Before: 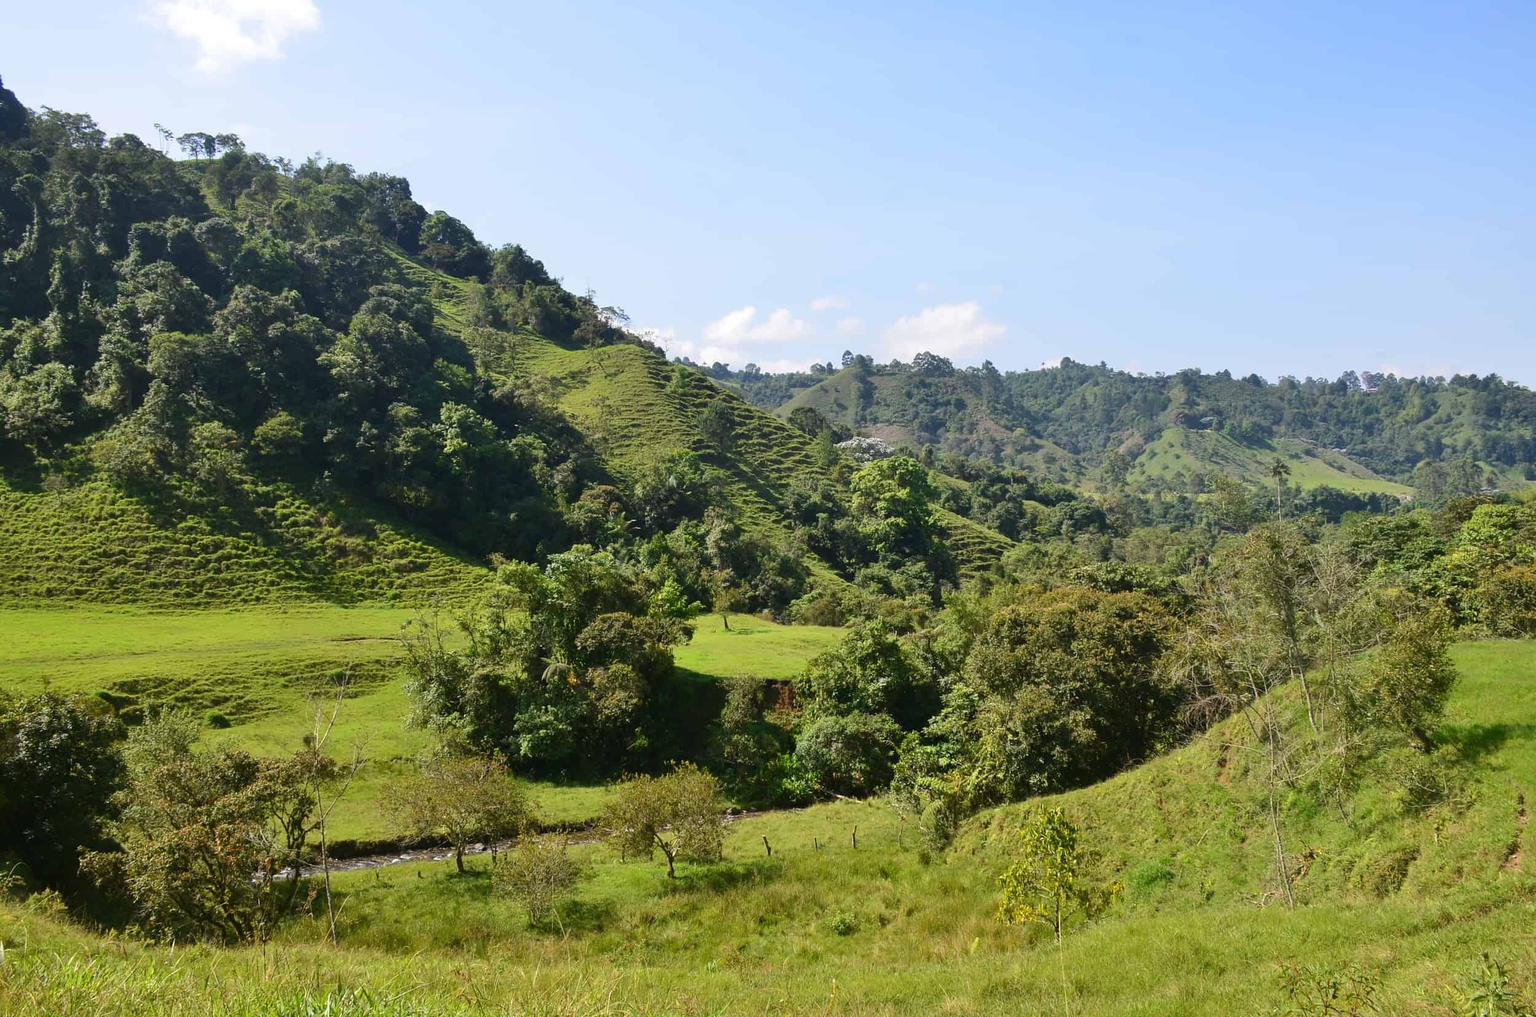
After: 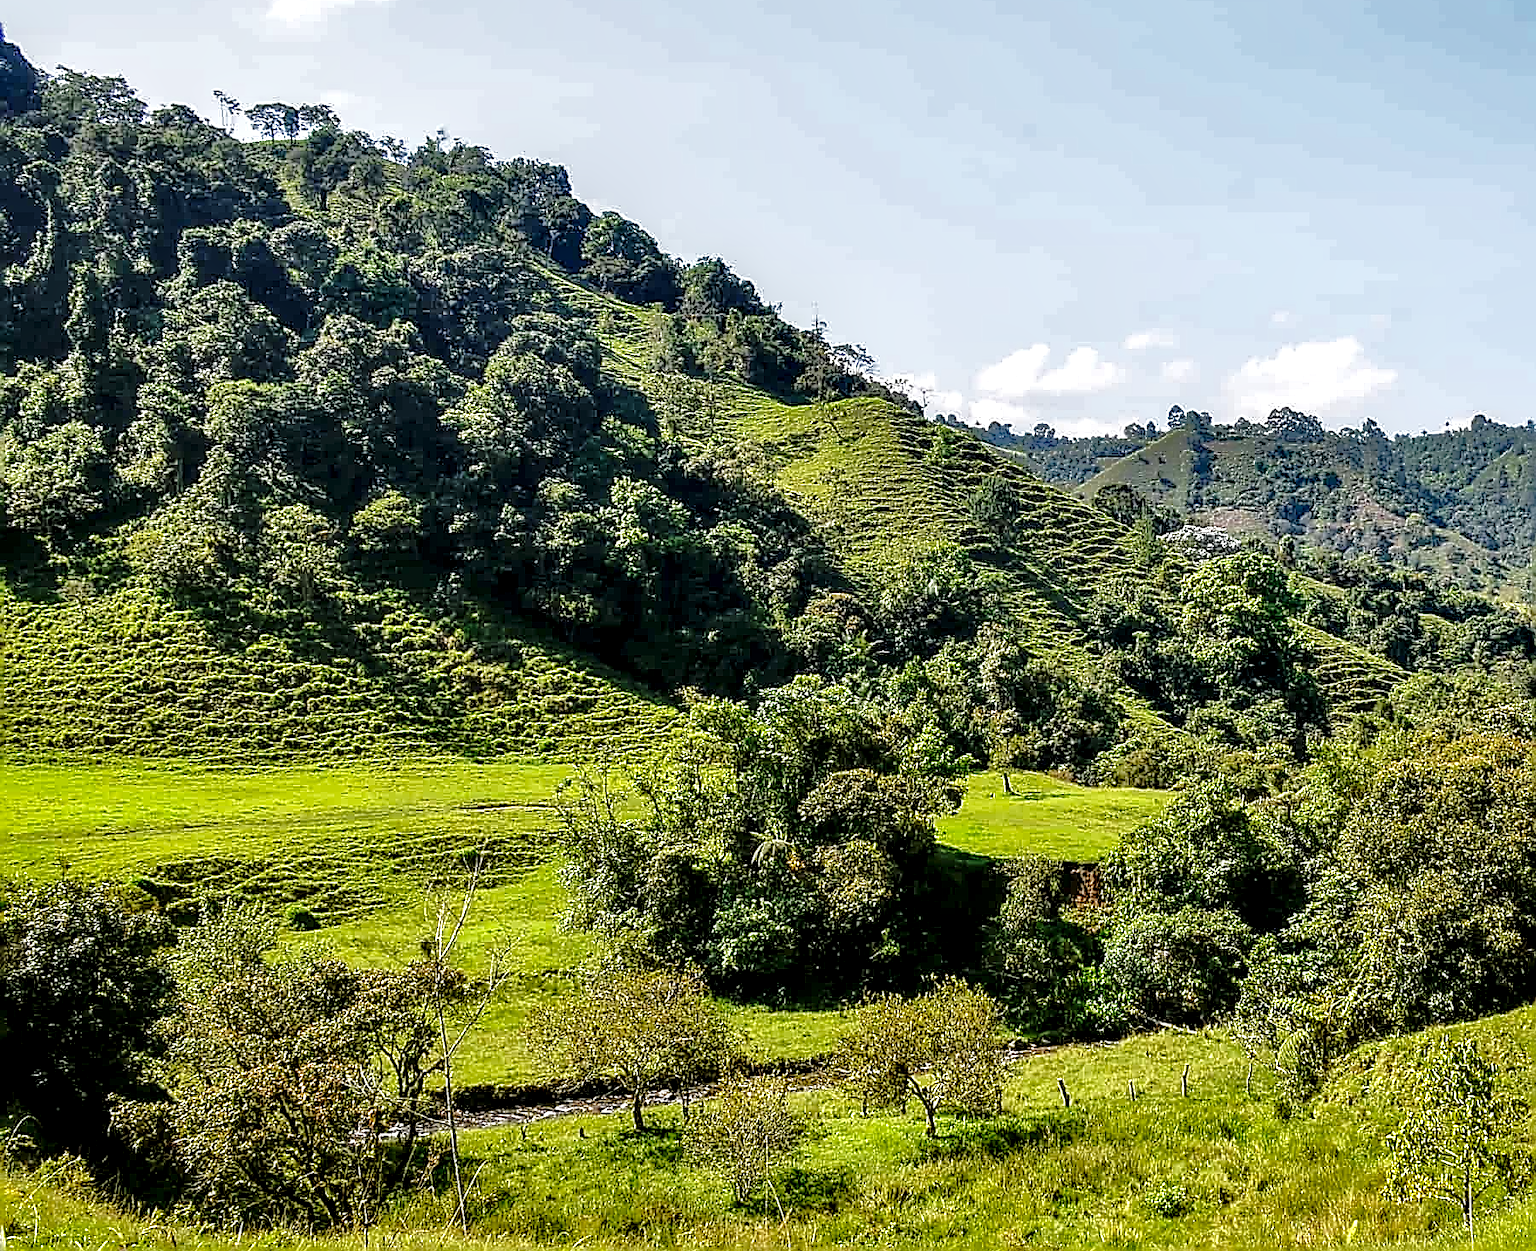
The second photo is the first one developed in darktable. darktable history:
base curve: curves: ch0 [(0, 0) (0.028, 0.03) (0.121, 0.232) (0.46, 0.748) (0.859, 0.968) (1, 1)], preserve colors none
shadows and highlights: shadows 25.86, highlights -69.99
local contrast: highlights 22%, detail 196%
crop: top 5.767%, right 27.899%, bottom 5.541%
sharpen: amount 1.998
